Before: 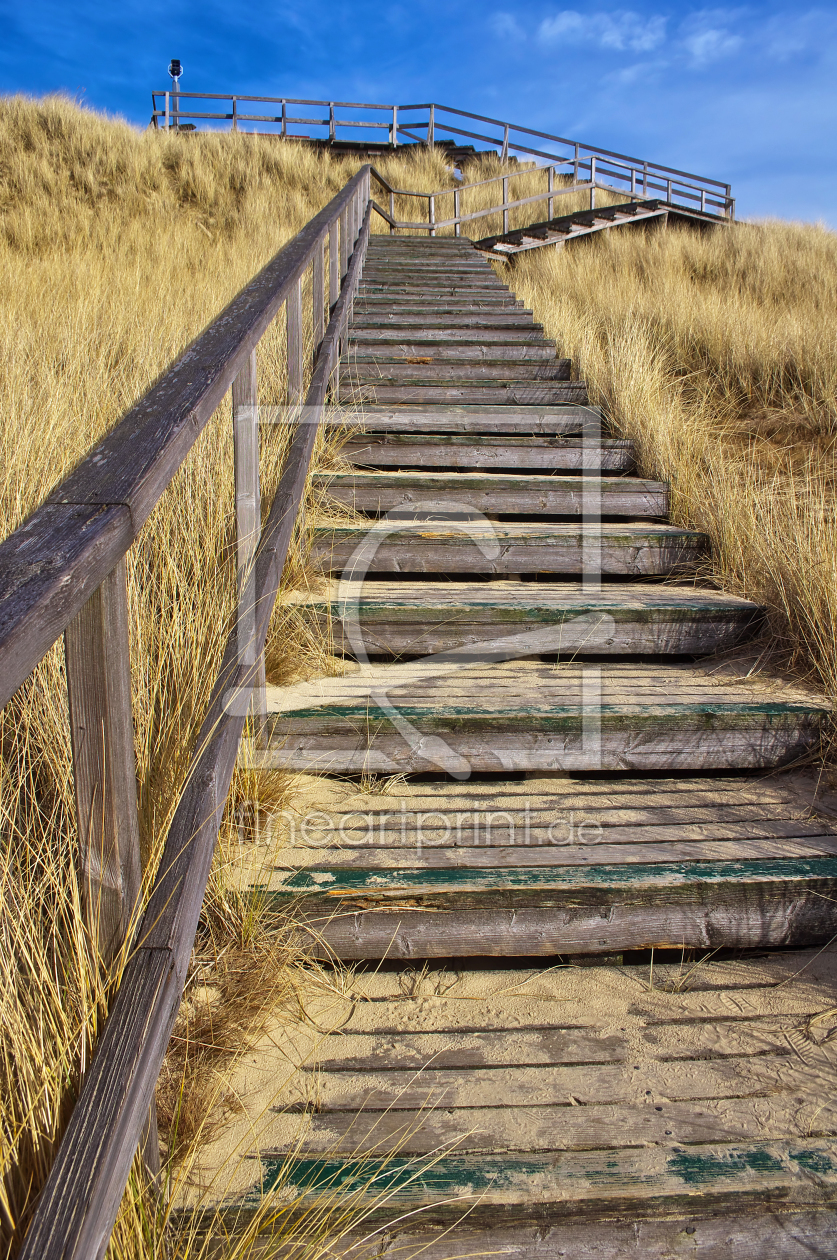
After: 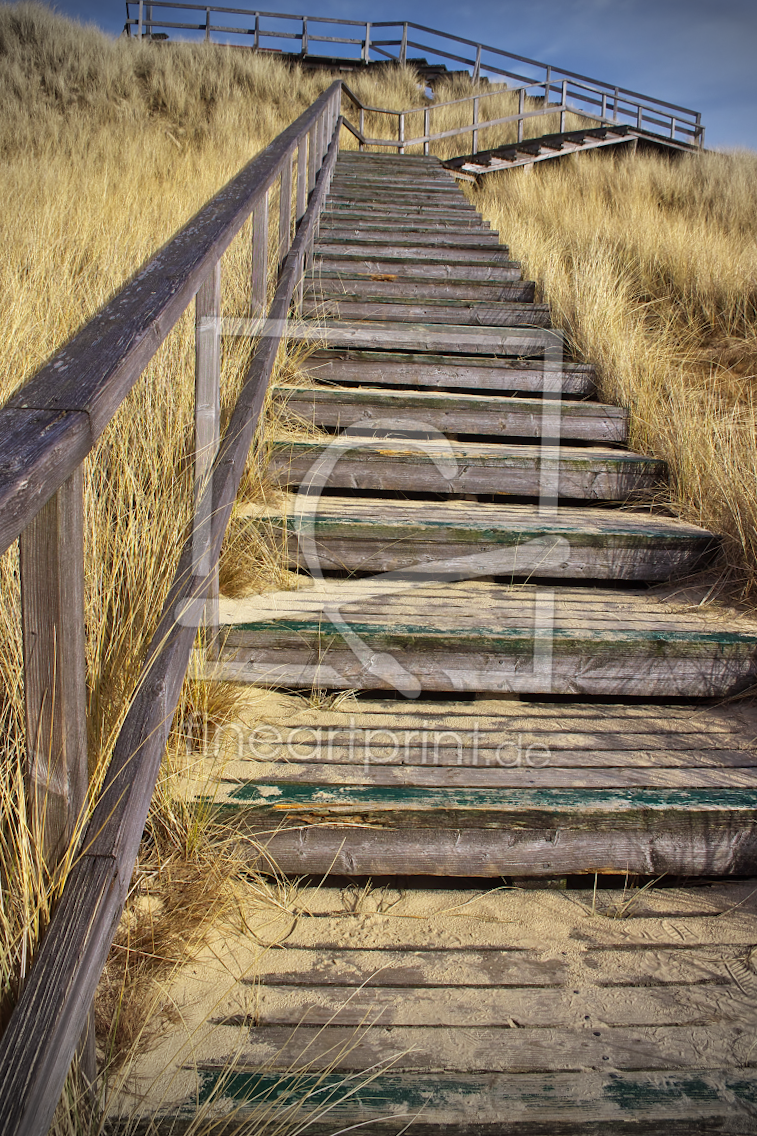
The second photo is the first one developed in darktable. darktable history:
crop and rotate: angle -2°, left 3.132%, top 4.344%, right 1.635%, bottom 0.754%
vignetting: fall-off start 89.32%, fall-off radius 43.09%, brightness -0.678, width/height ratio 1.169
